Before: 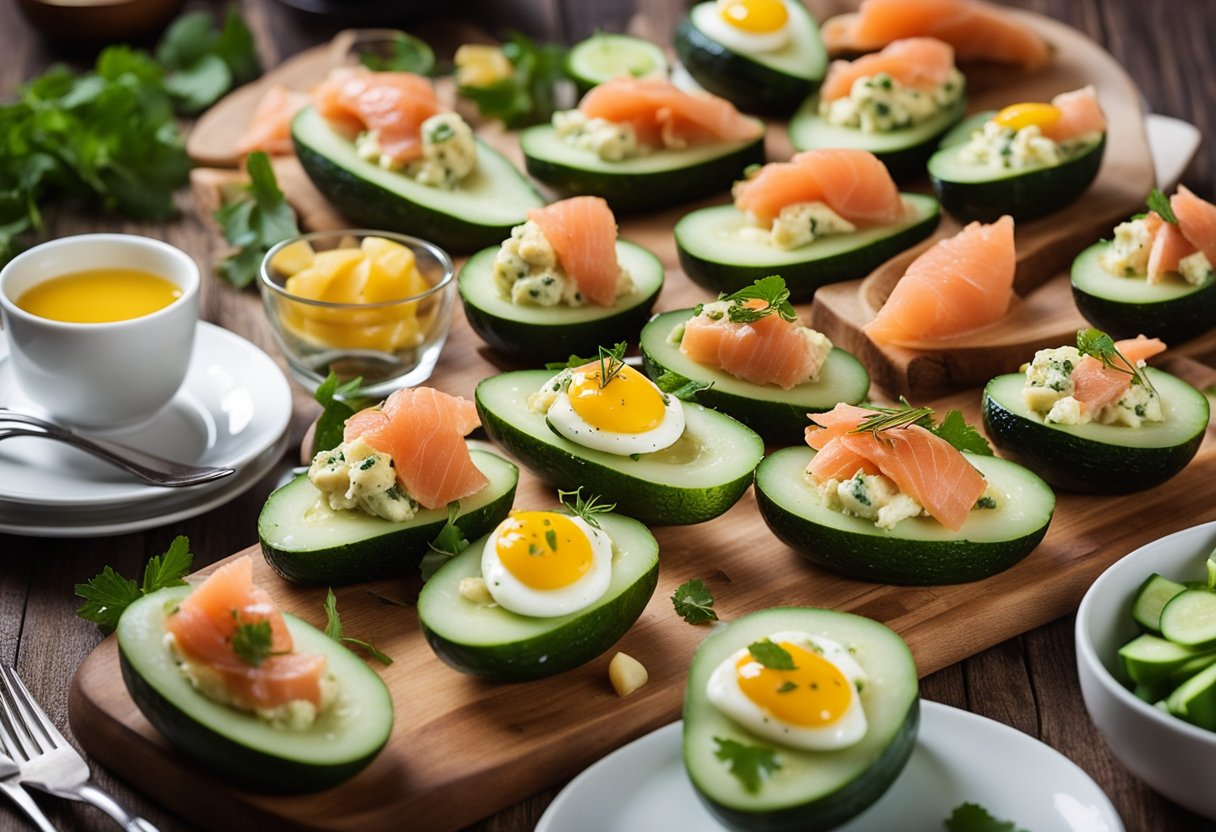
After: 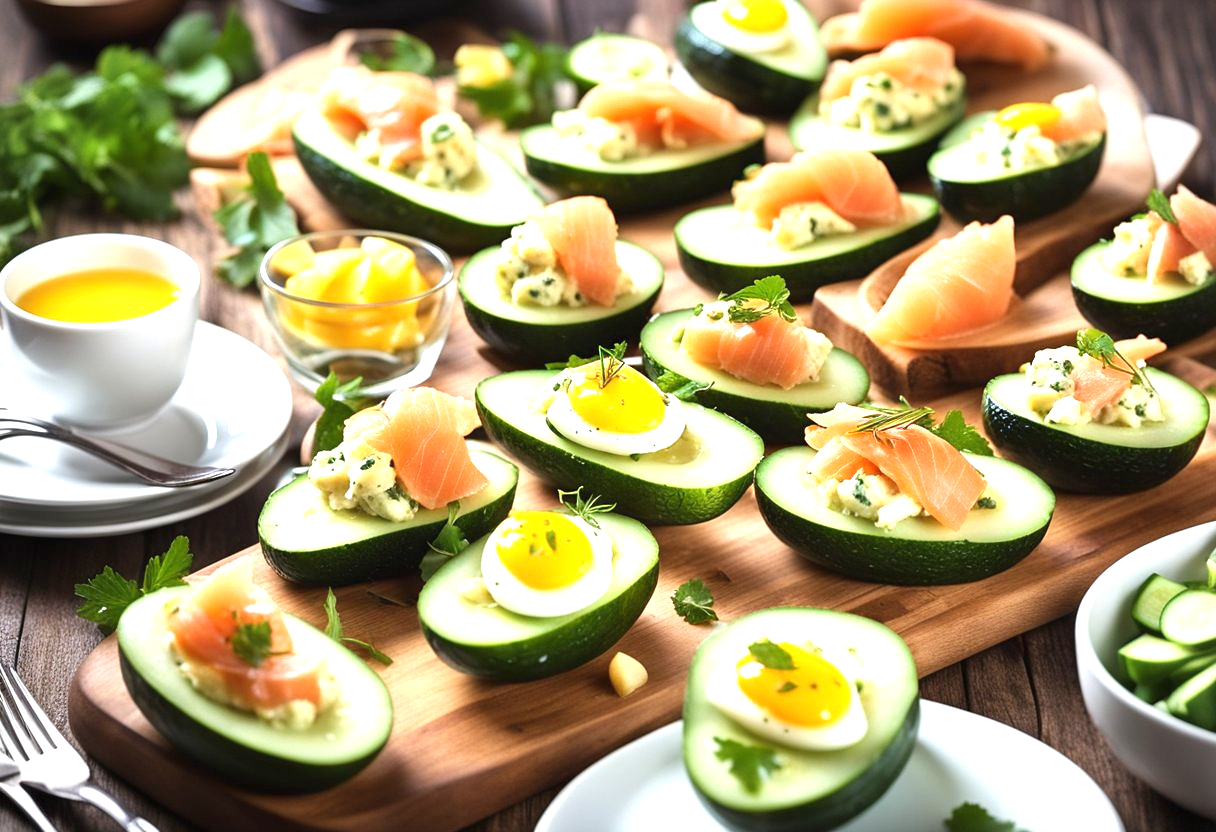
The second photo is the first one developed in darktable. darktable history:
vignetting: fall-off start 97.12%, width/height ratio 1.186
exposure: black level correction 0, exposure 1.2 EV, compensate highlight preservation false
